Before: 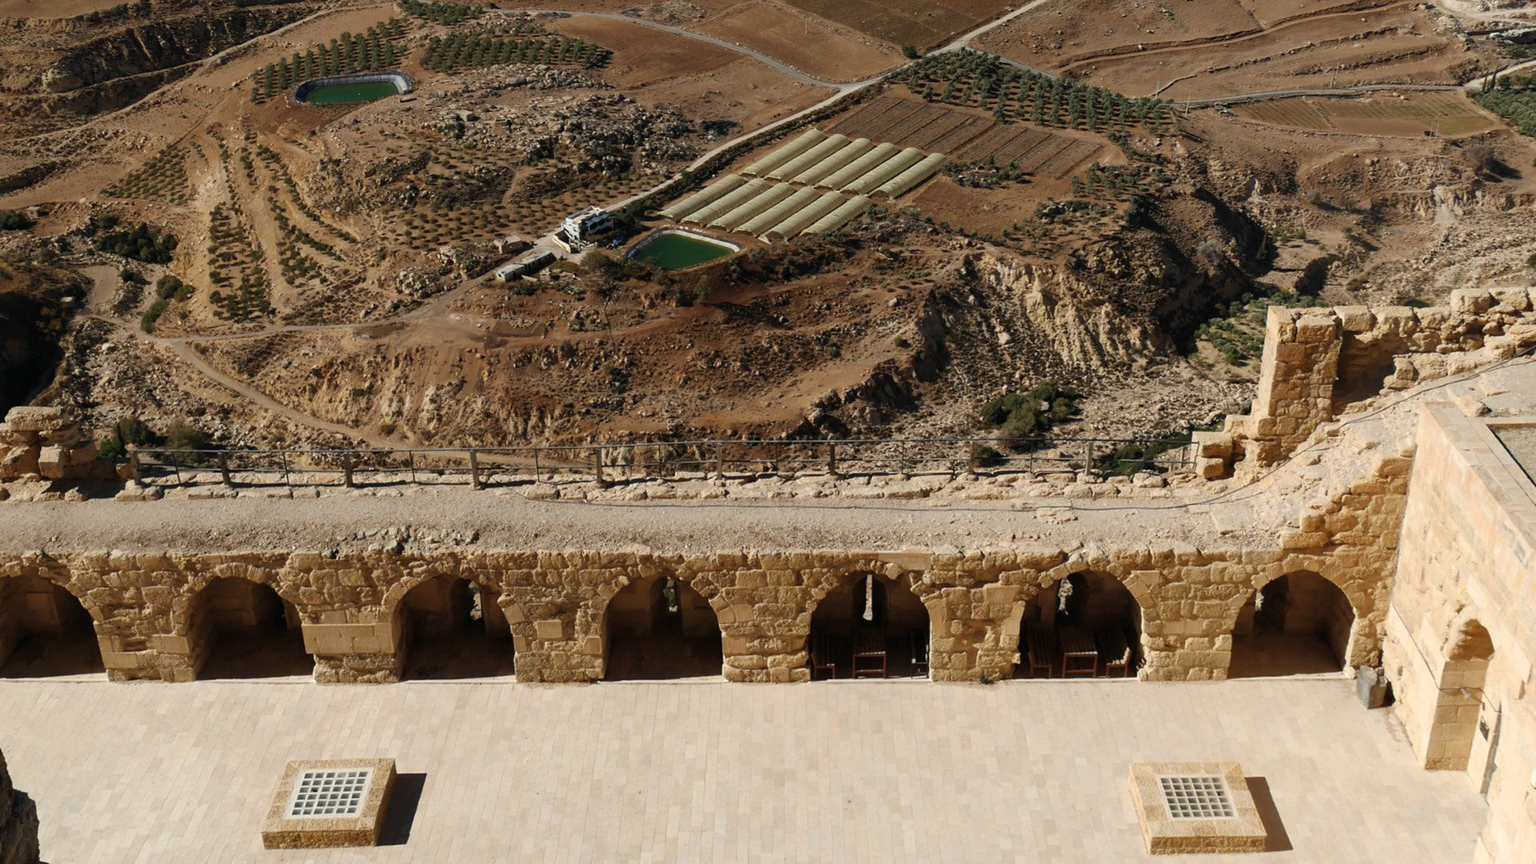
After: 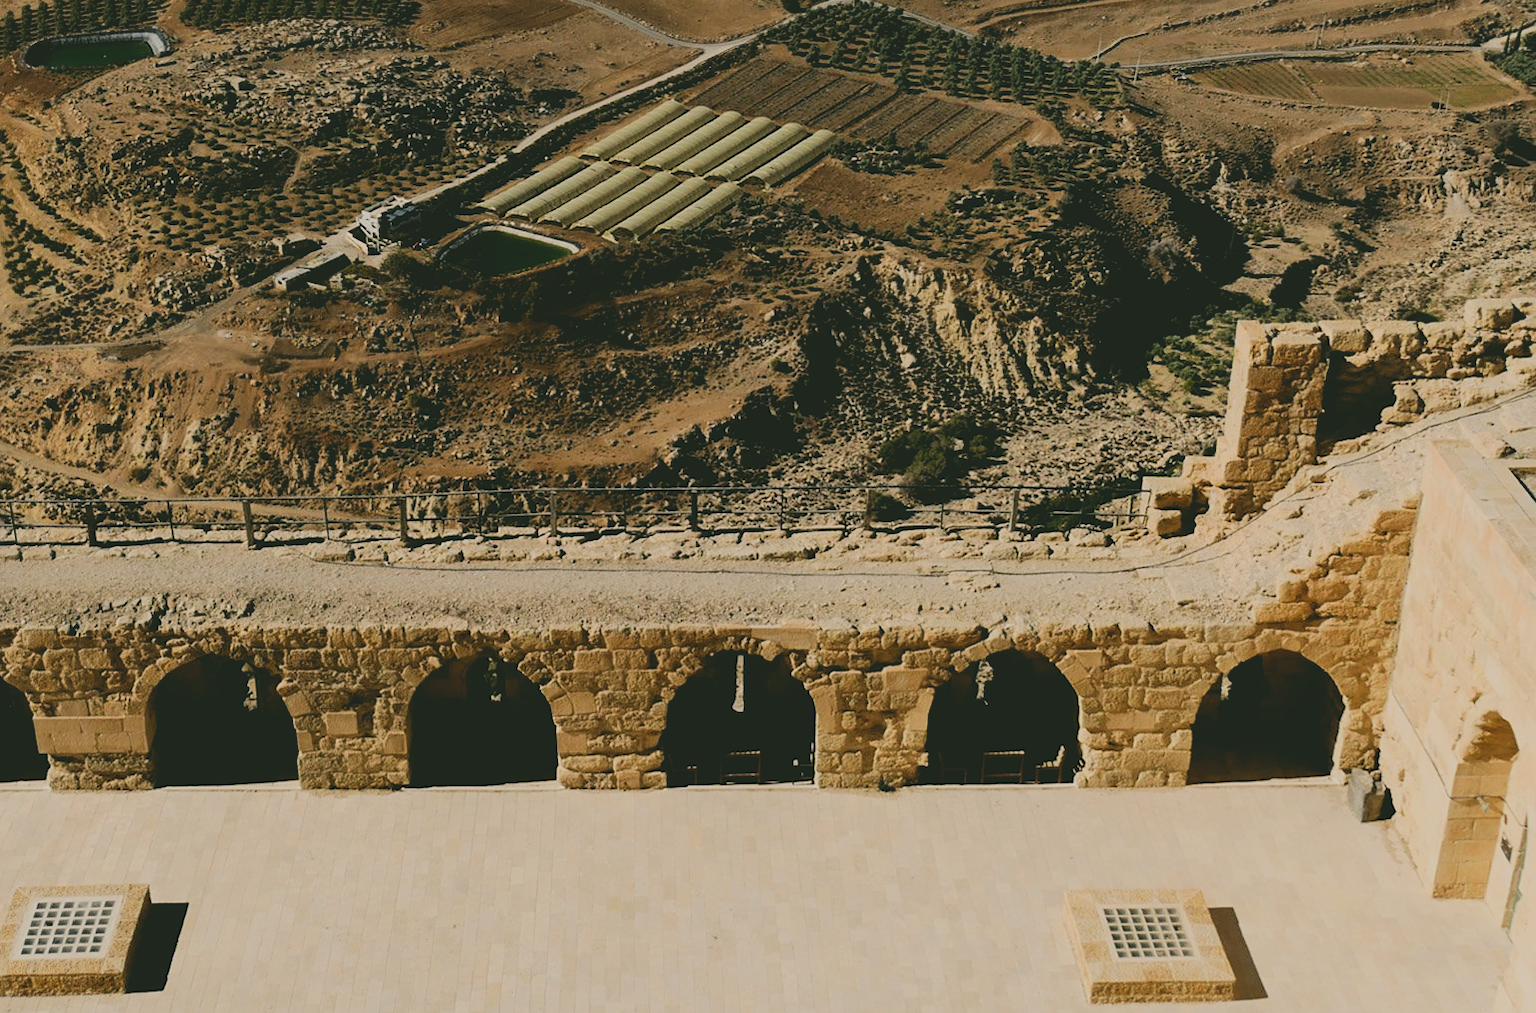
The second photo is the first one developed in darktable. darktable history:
crop and rotate: left 17.966%, top 5.805%, right 1.751%
sharpen: amount 0.211
filmic rgb: black relative exposure -5.06 EV, white relative exposure 3.99 EV, hardness 2.88, contrast 1.298, highlights saturation mix -30.92%
shadows and highlights: radius 330.86, shadows 53.39, highlights -98.24, compress 94.24%, soften with gaussian
contrast brightness saturation: contrast -0.281
exposure: exposure -0.071 EV, compensate exposure bias true, compensate highlight preservation false
color correction: highlights a* 4.25, highlights b* 4.94, shadows a* -7.26, shadows b* 4.73
tone equalizer: -8 EV -0.383 EV, -7 EV -0.383 EV, -6 EV -0.296 EV, -5 EV -0.214 EV, -3 EV 0.229 EV, -2 EV 0.327 EV, -1 EV 0.391 EV, +0 EV 0.429 EV, edges refinement/feathering 500, mask exposure compensation -1.57 EV, preserve details no
